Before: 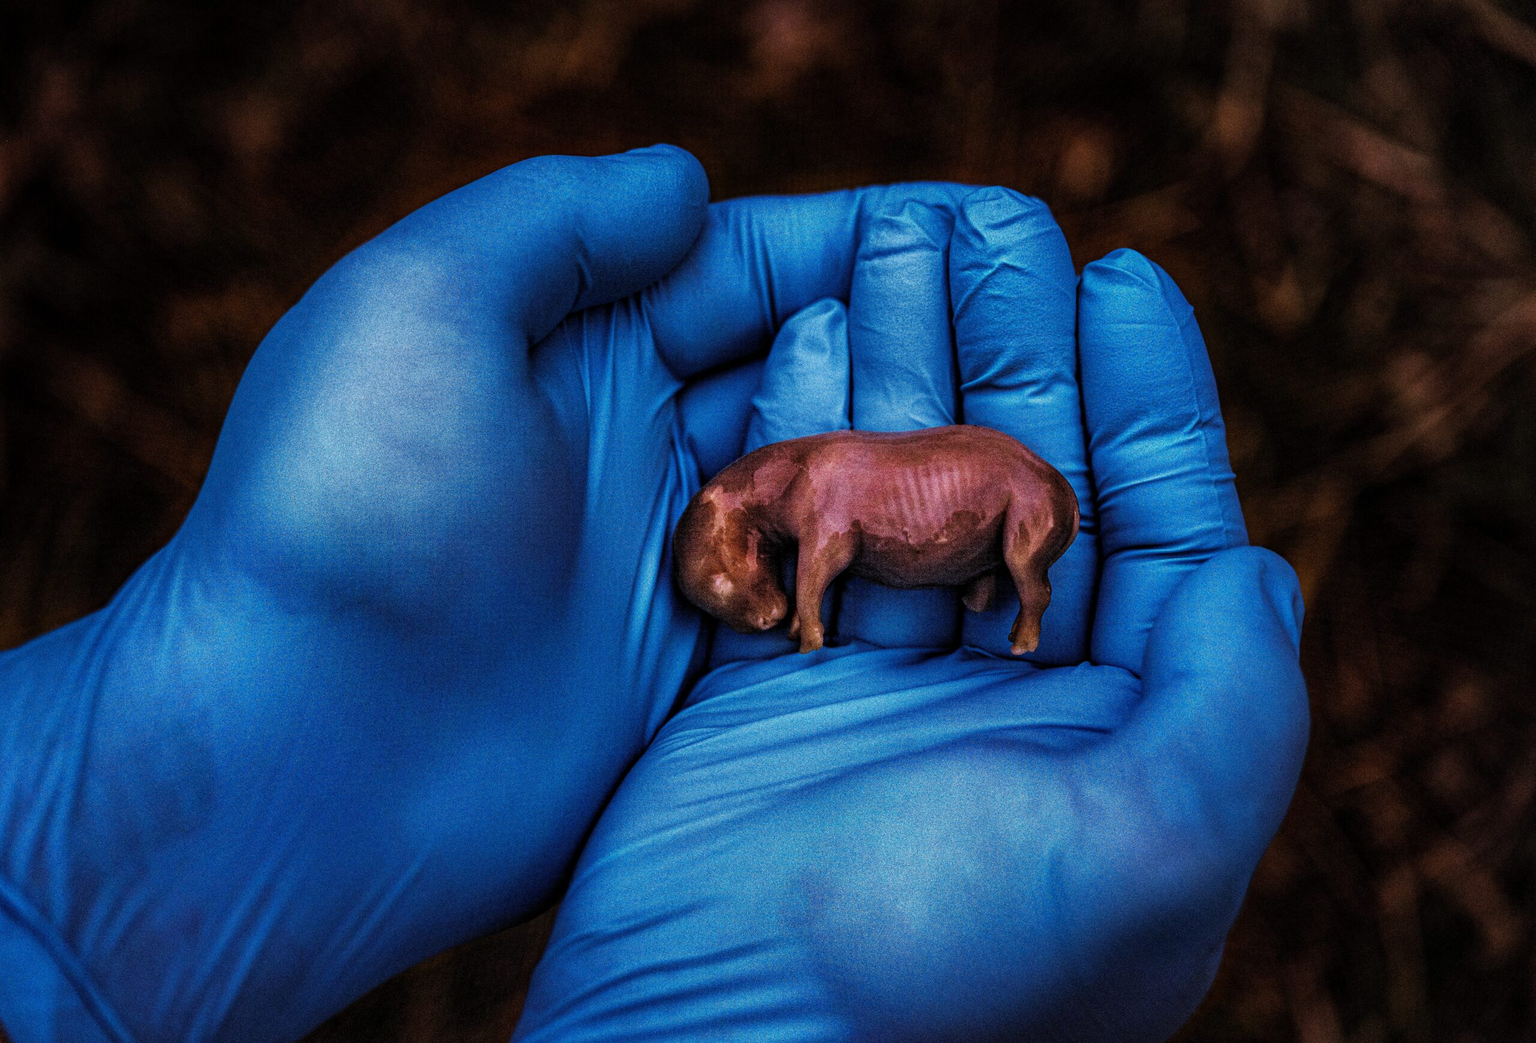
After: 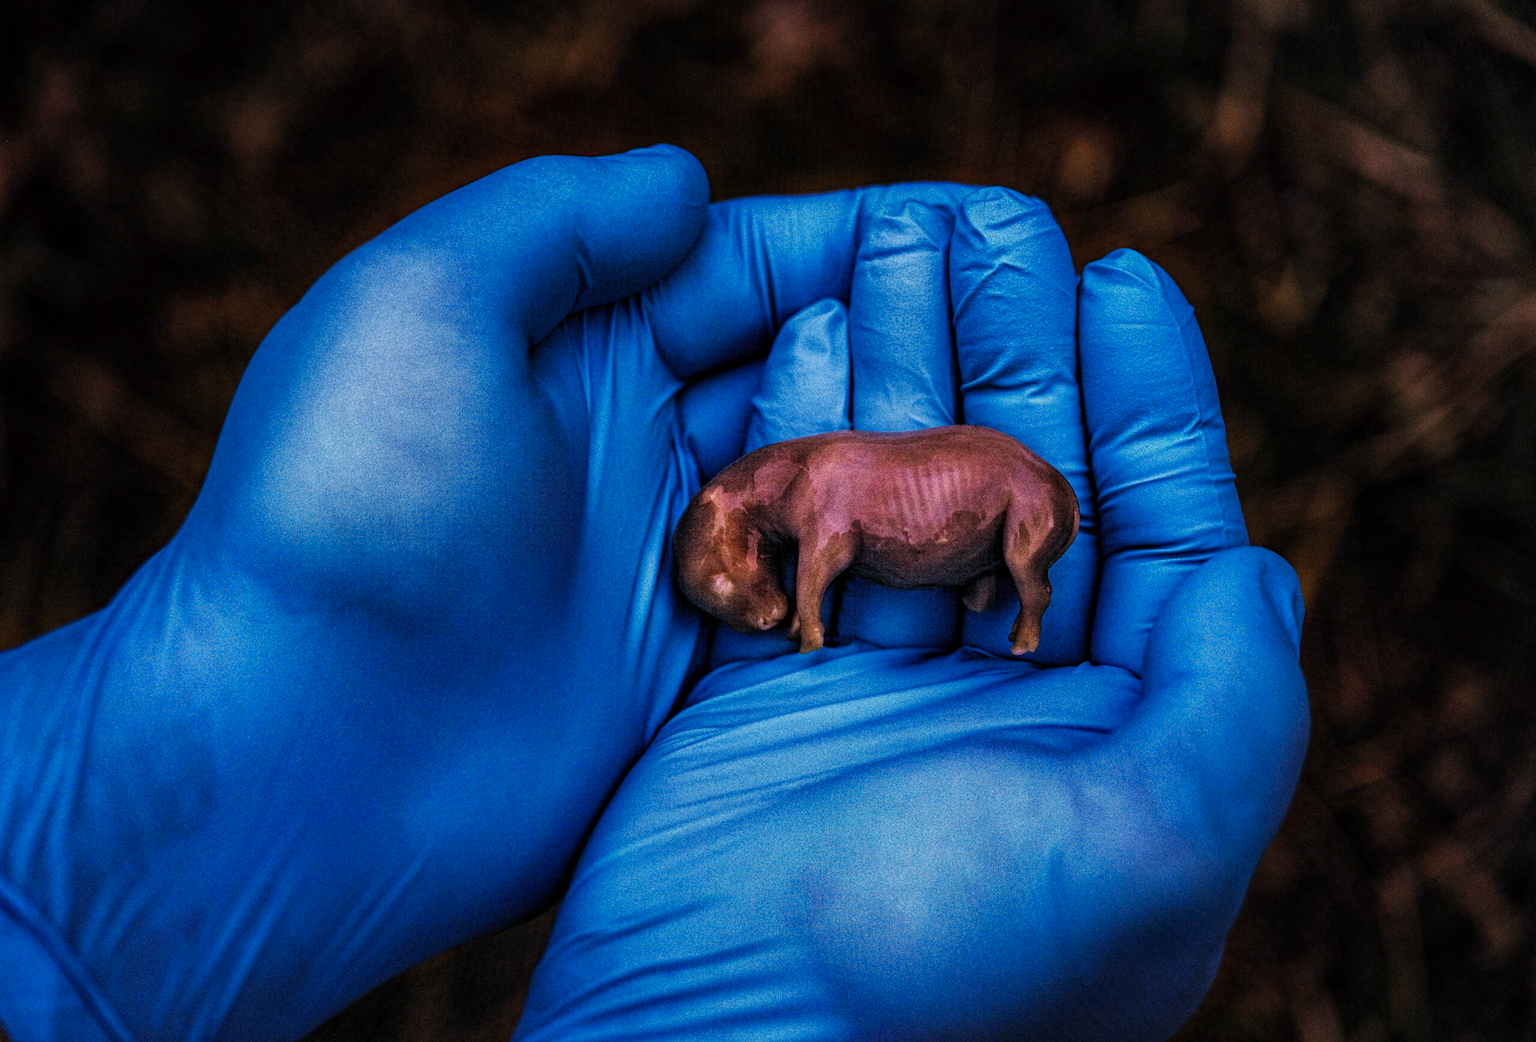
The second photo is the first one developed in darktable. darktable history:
color balance rgb: shadows lift › chroma 5.659%, shadows lift › hue 237.82°, highlights gain › chroma 1.452%, highlights gain › hue 307.26°, perceptual saturation grading › global saturation 1.572%, perceptual saturation grading › highlights -1.894%, perceptual saturation grading › mid-tones 4.52%, perceptual saturation grading › shadows 6.896%
